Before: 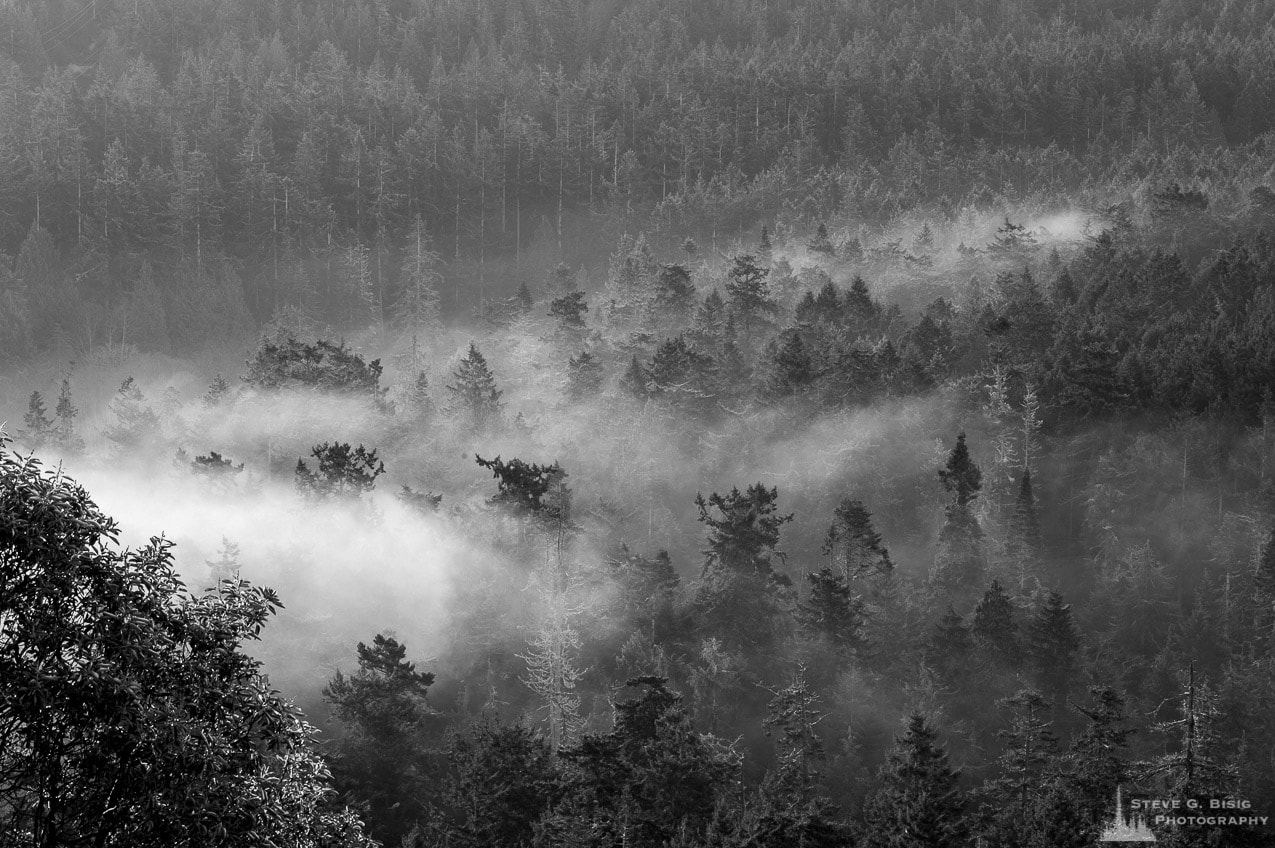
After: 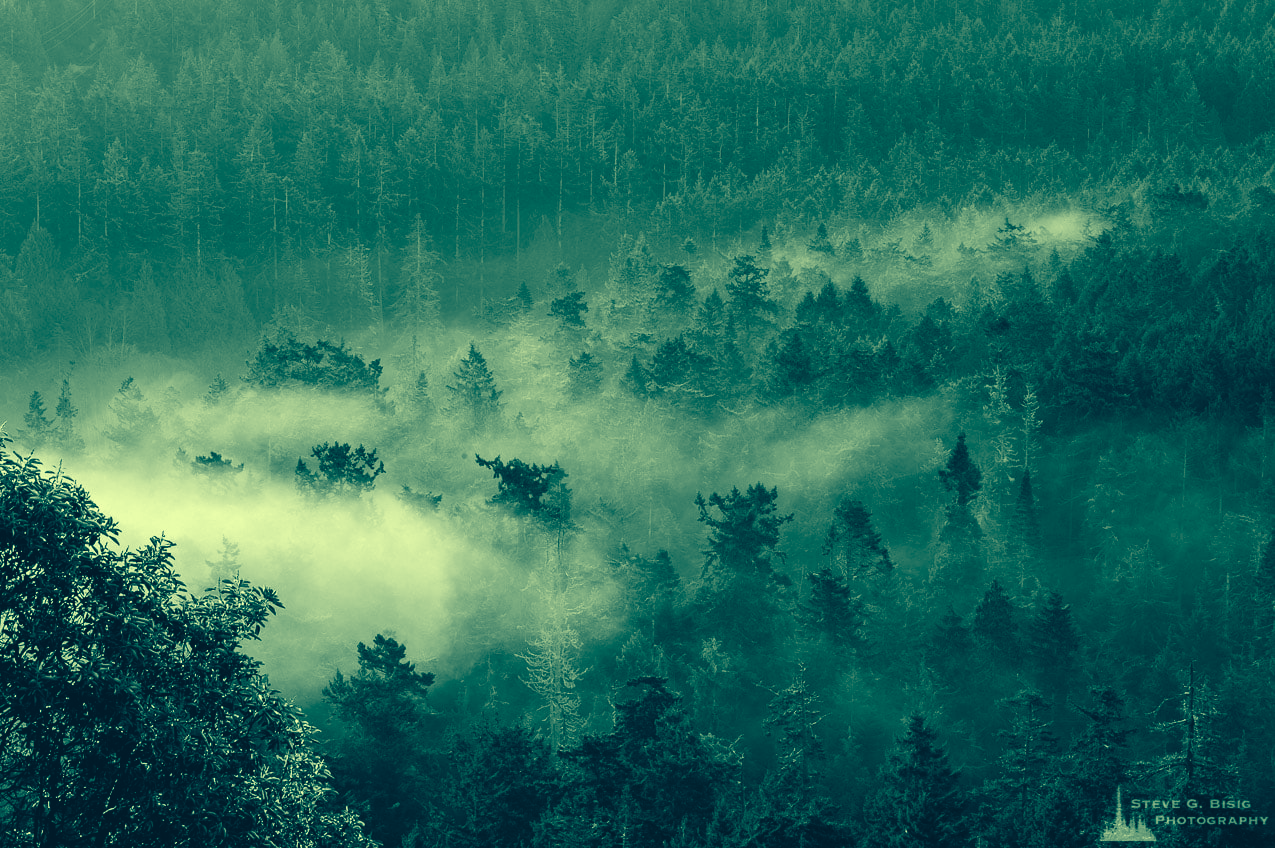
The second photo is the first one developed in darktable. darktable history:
color correction: highlights a* -15.75, highlights b* 39.71, shadows a* -39.35, shadows b* -25.98
